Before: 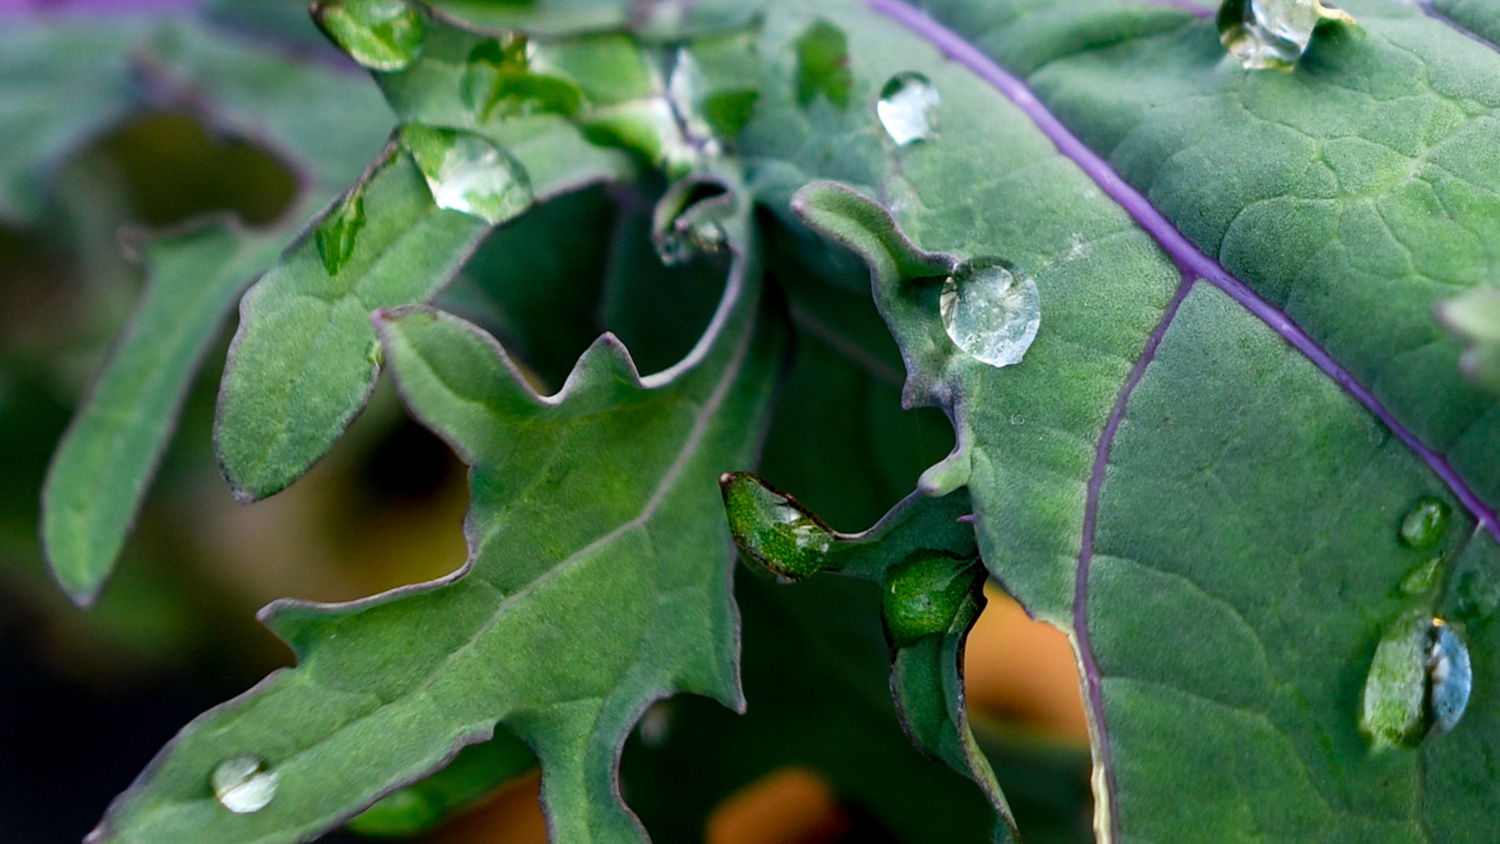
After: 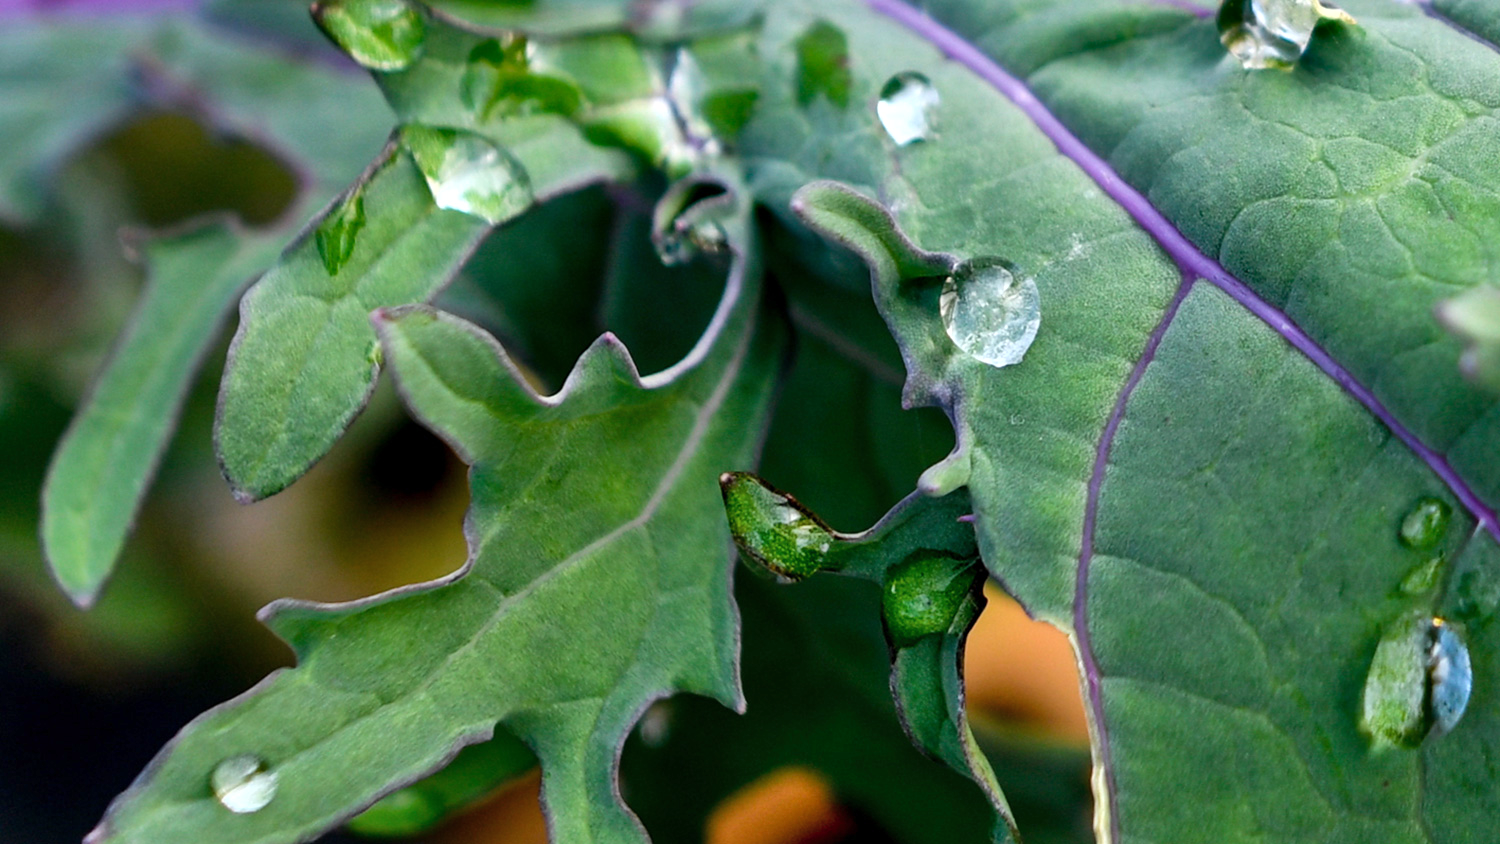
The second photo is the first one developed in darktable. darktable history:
shadows and highlights: soften with gaussian
exposure: exposure 0.202 EV, compensate exposure bias true, compensate highlight preservation false
